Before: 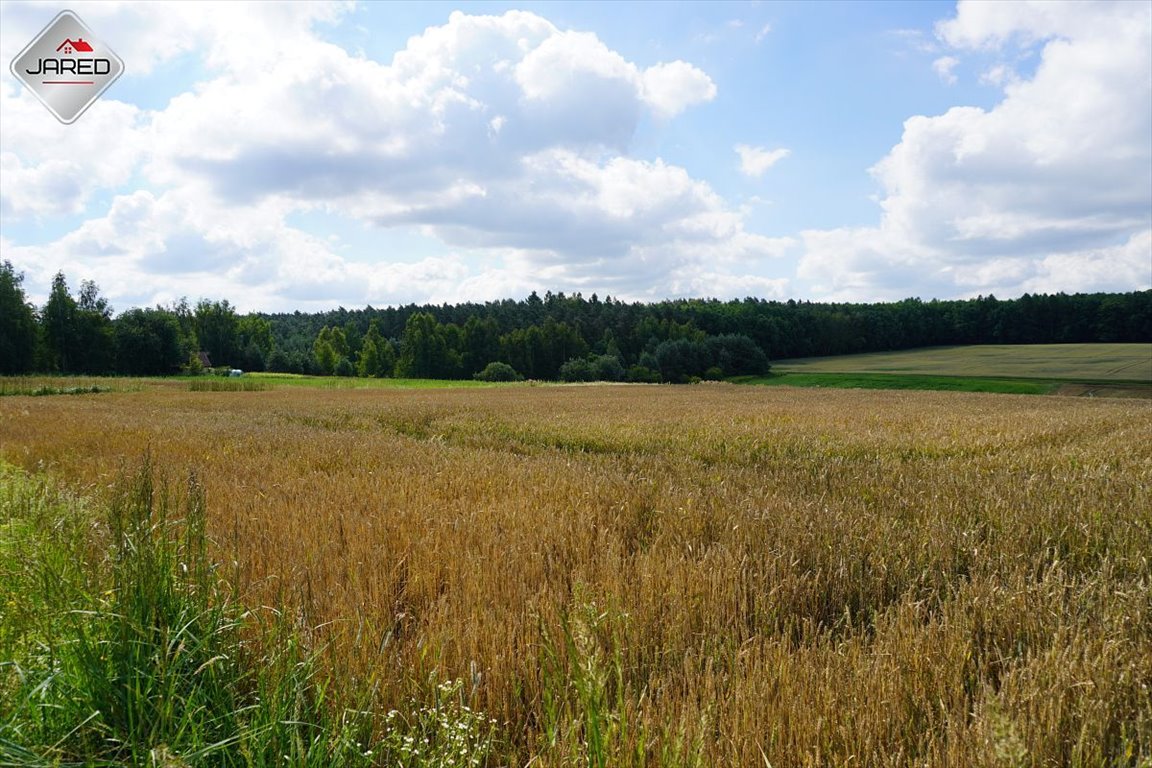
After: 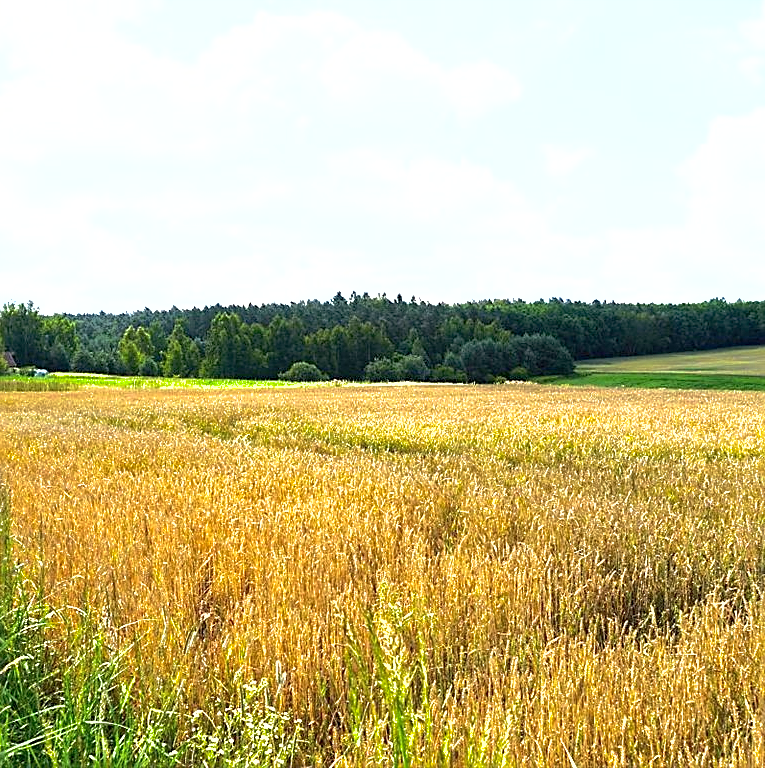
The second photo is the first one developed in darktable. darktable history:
exposure: black level correction 0.001, exposure 1.398 EV, compensate highlight preservation false
tone equalizer: -8 EV -0.72 EV, -7 EV -0.689 EV, -6 EV -0.577 EV, -5 EV -0.406 EV, -3 EV 0.365 EV, -2 EV 0.6 EV, -1 EV 0.676 EV, +0 EV 0.763 EV, smoothing diameter 2.05%, edges refinement/feathering 21.62, mask exposure compensation -1.57 EV, filter diffusion 5
crop: left 16.997%, right 16.545%
shadows and highlights: on, module defaults
sharpen: on, module defaults
